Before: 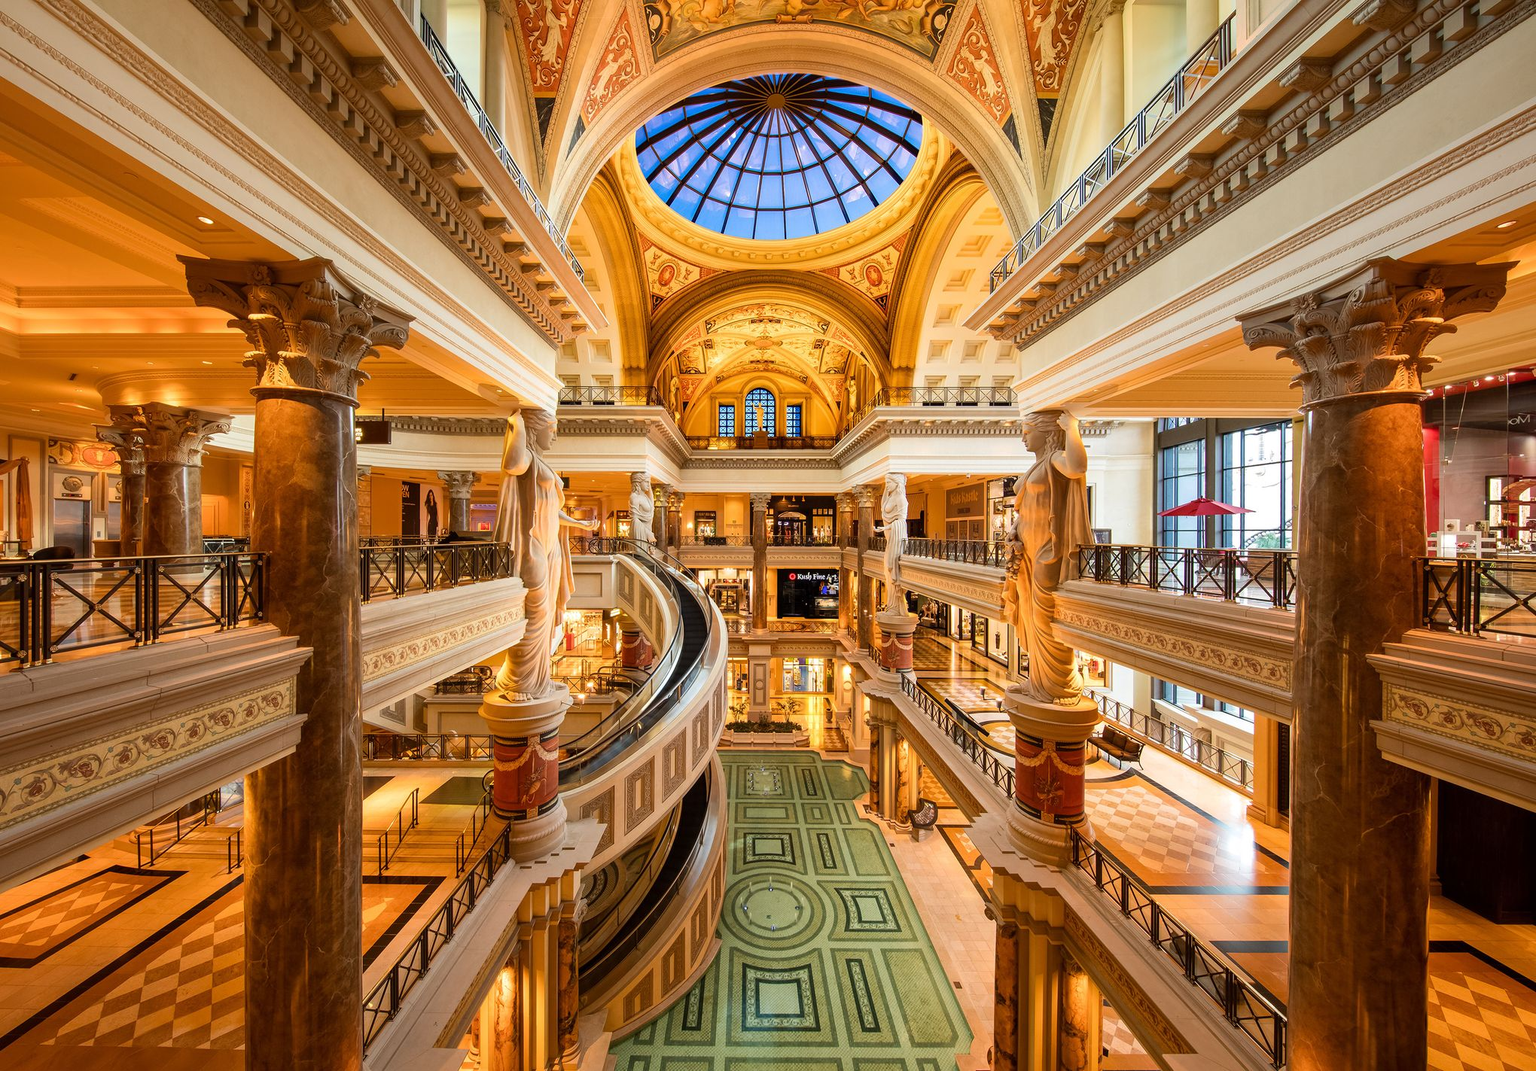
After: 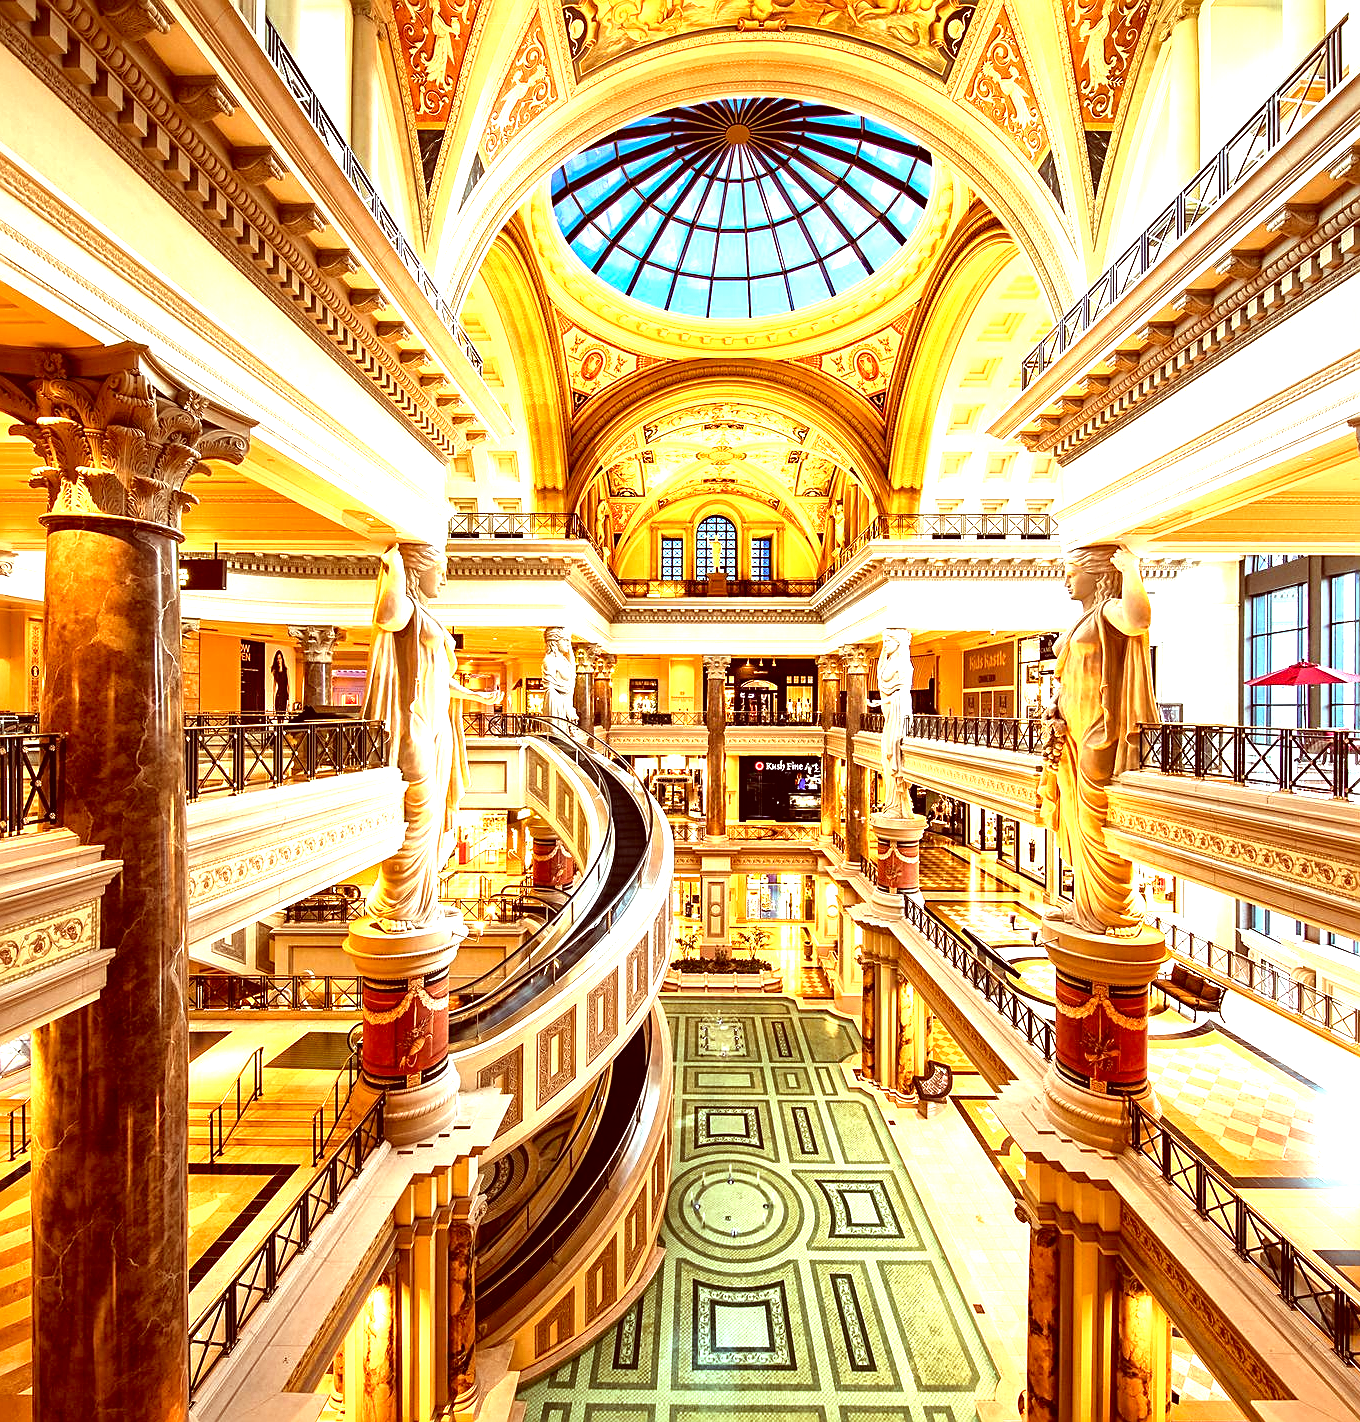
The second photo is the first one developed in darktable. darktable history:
exposure: exposure 0.692 EV, compensate highlight preservation false
crop and rotate: left 14.386%, right 18.944%
local contrast: mode bilateral grid, contrast 19, coarseness 50, detail 159%, midtone range 0.2
sharpen: on, module defaults
tone equalizer: -8 EV -0.78 EV, -7 EV -0.678 EV, -6 EV -0.609 EV, -5 EV -0.38 EV, -3 EV 0.366 EV, -2 EV 0.6 EV, -1 EV 0.695 EV, +0 EV 0.767 EV, edges refinement/feathering 500, mask exposure compensation -1.57 EV, preserve details guided filter
levels: levels [0, 0.48, 0.961]
color correction: highlights a* -7.17, highlights b* -0.22, shadows a* 20.65, shadows b* 12.38
